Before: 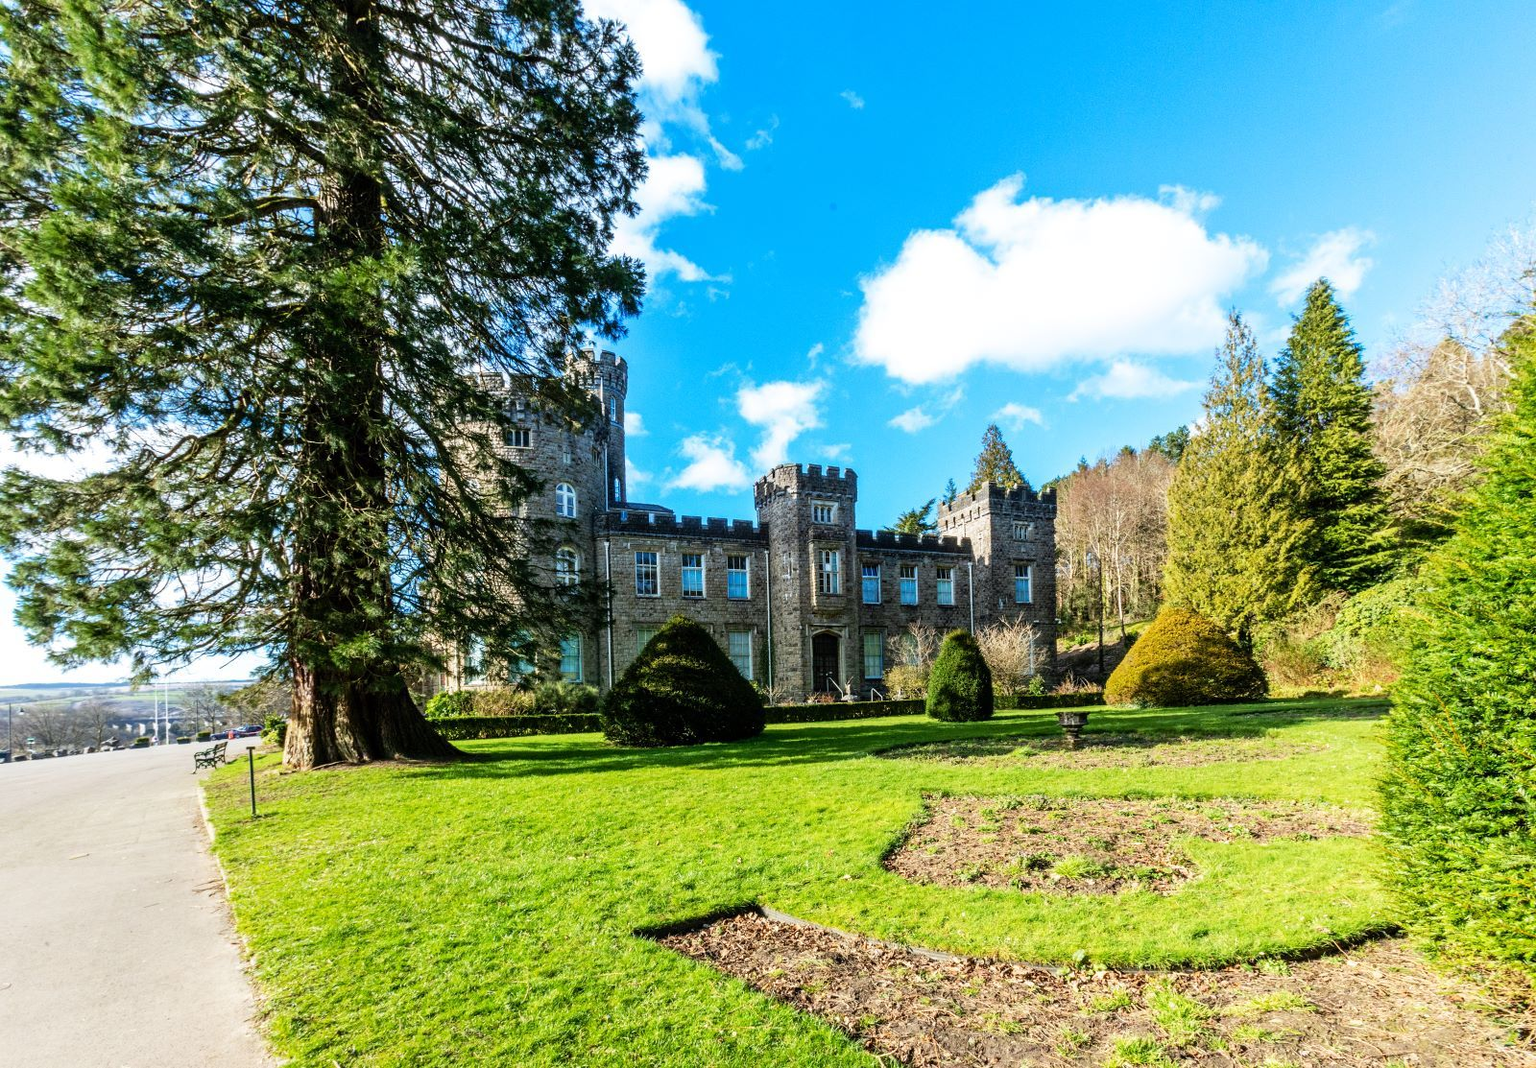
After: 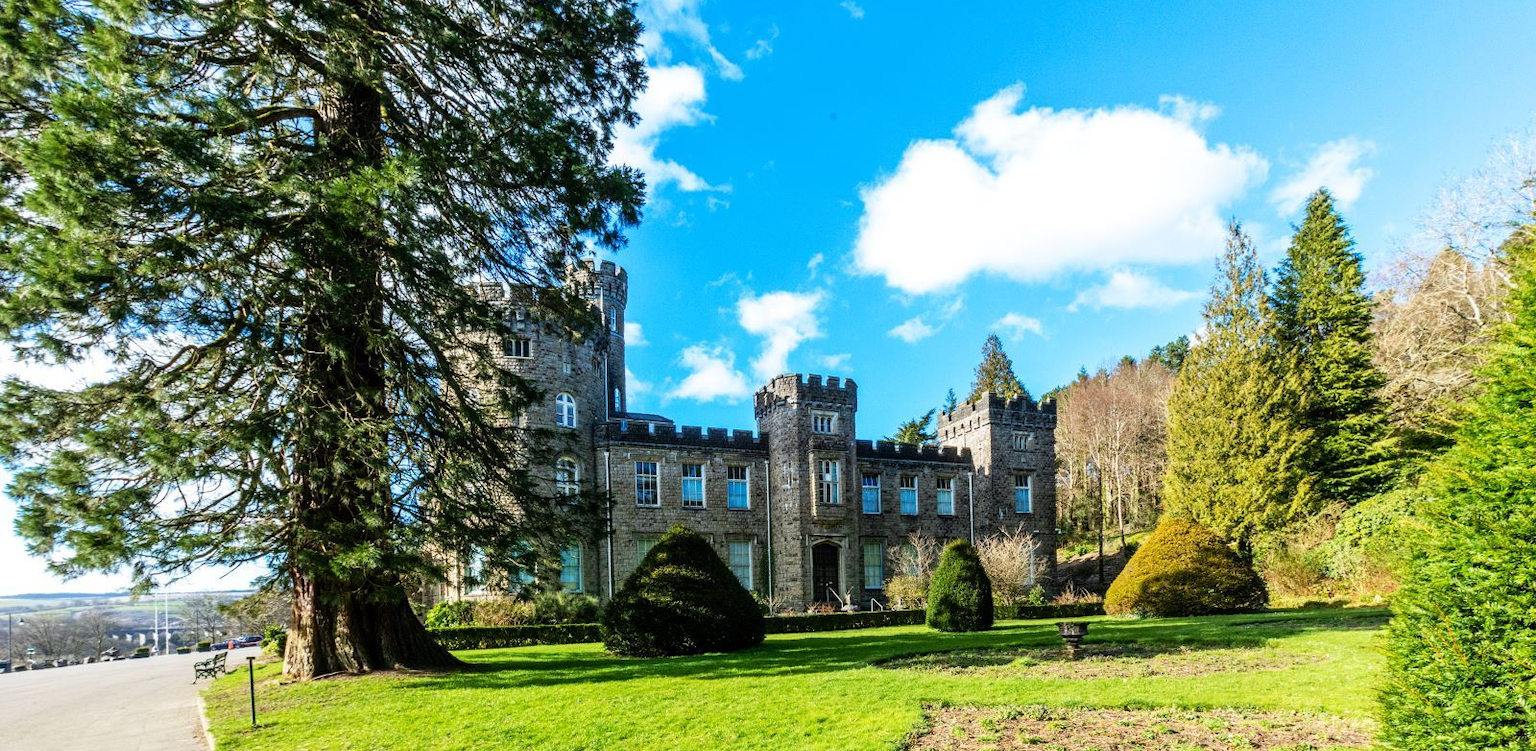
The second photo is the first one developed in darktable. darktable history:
crop and rotate: top 8.472%, bottom 21.169%
